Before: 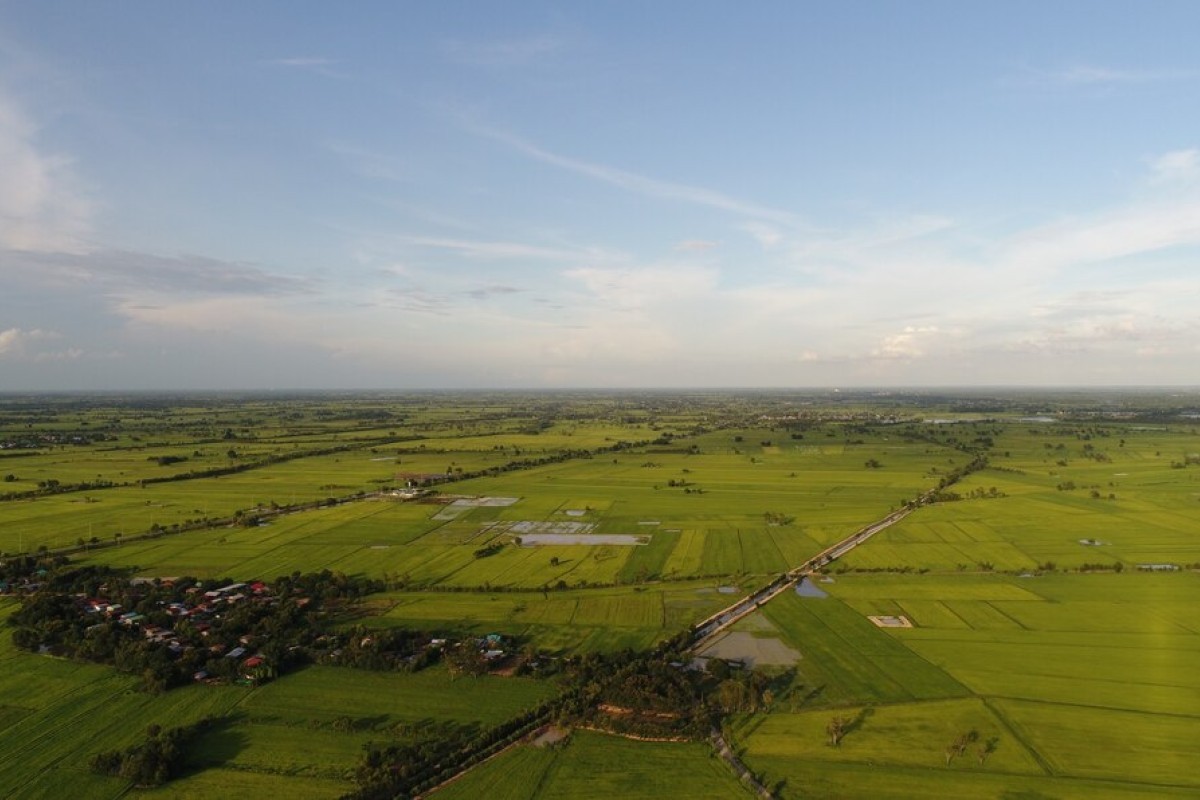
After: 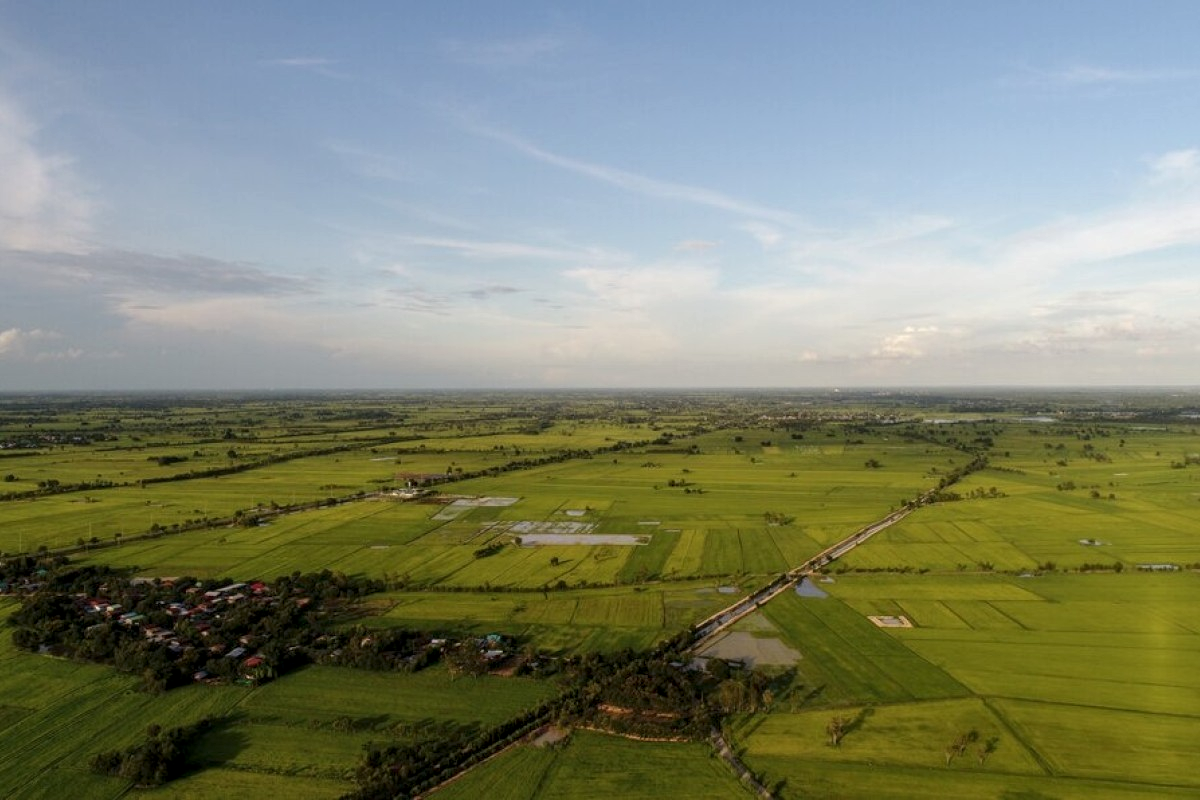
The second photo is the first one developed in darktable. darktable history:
local contrast: highlights 25%, detail 130%
